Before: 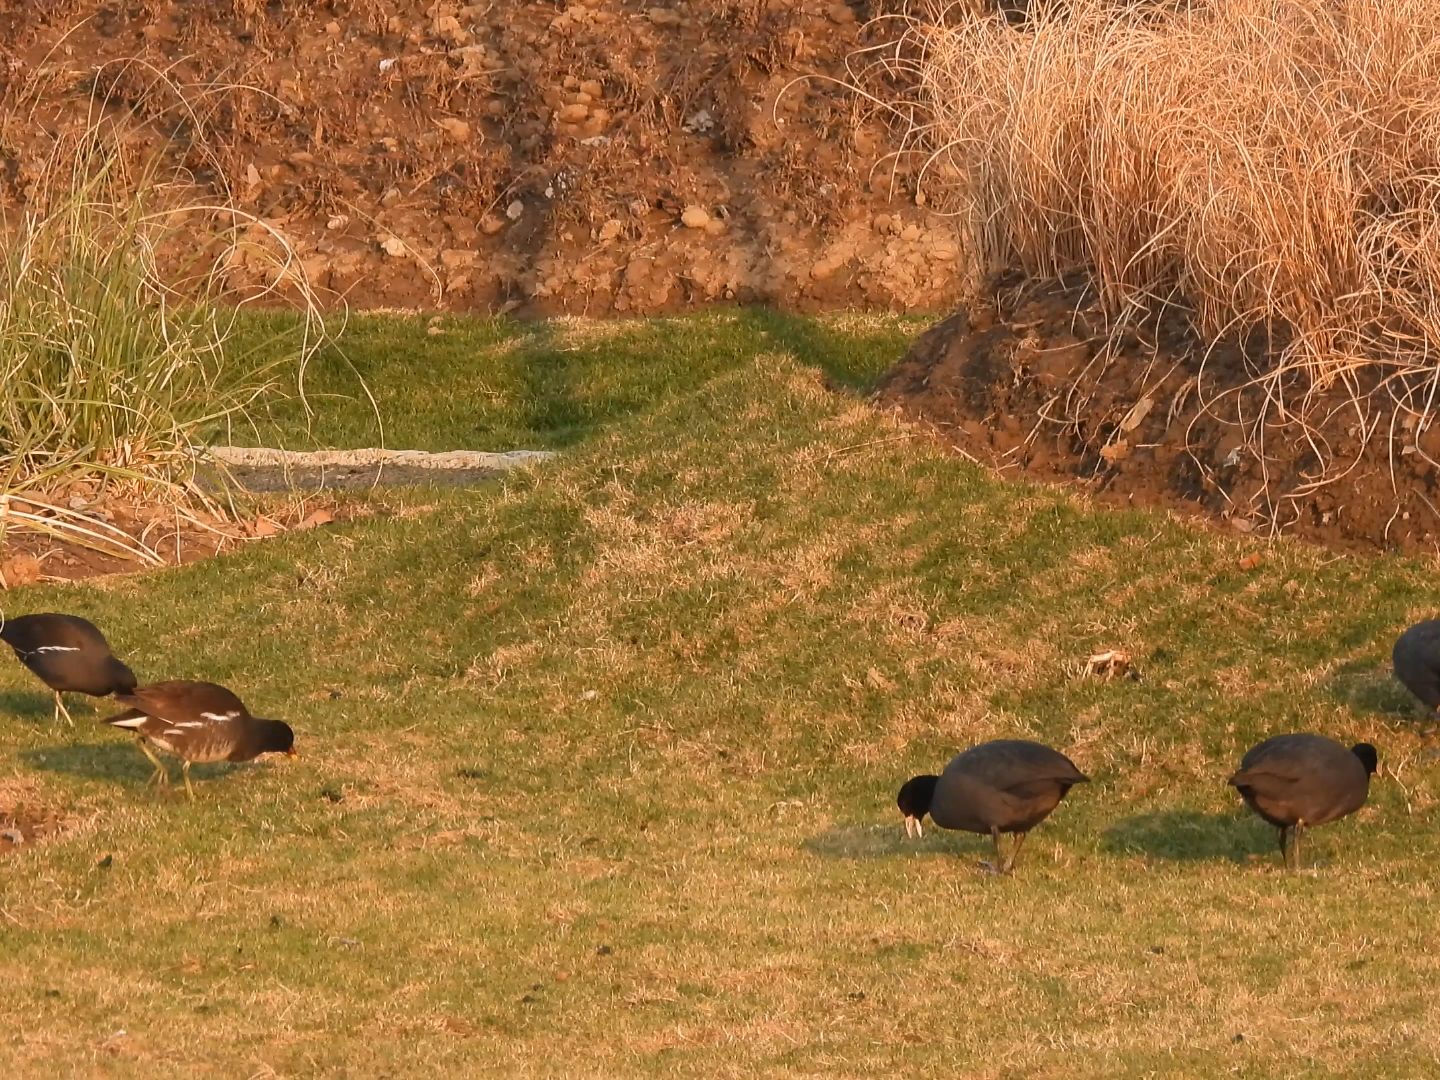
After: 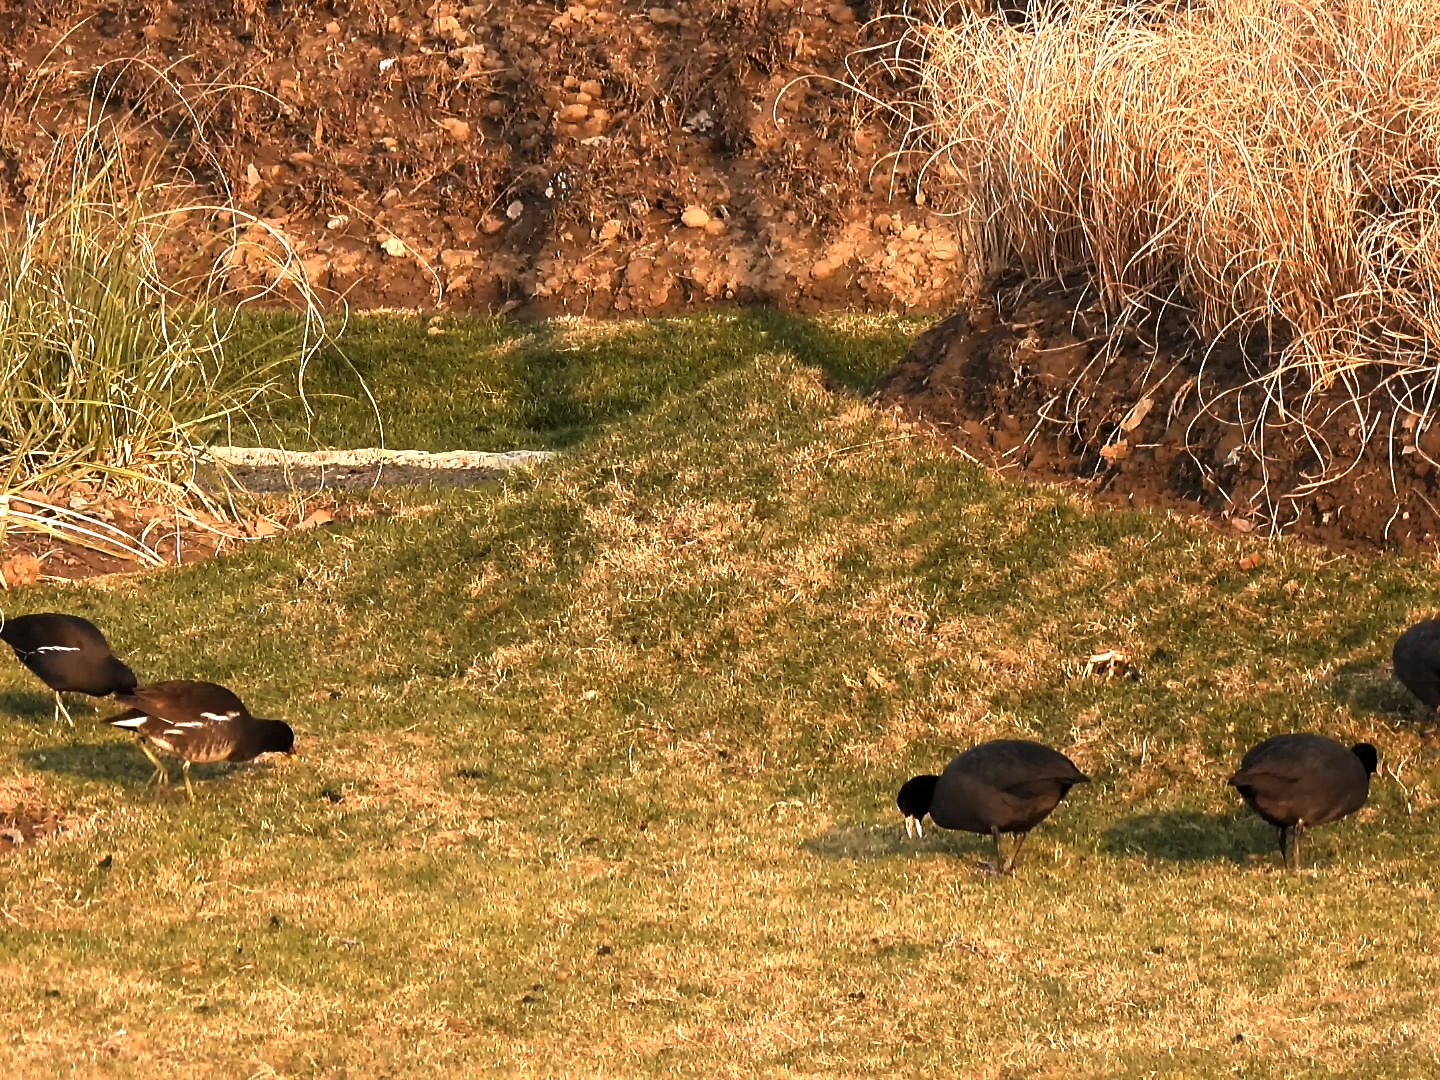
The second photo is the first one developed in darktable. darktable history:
levels: levels [0.044, 0.475, 0.791]
sharpen: amount 0.208
